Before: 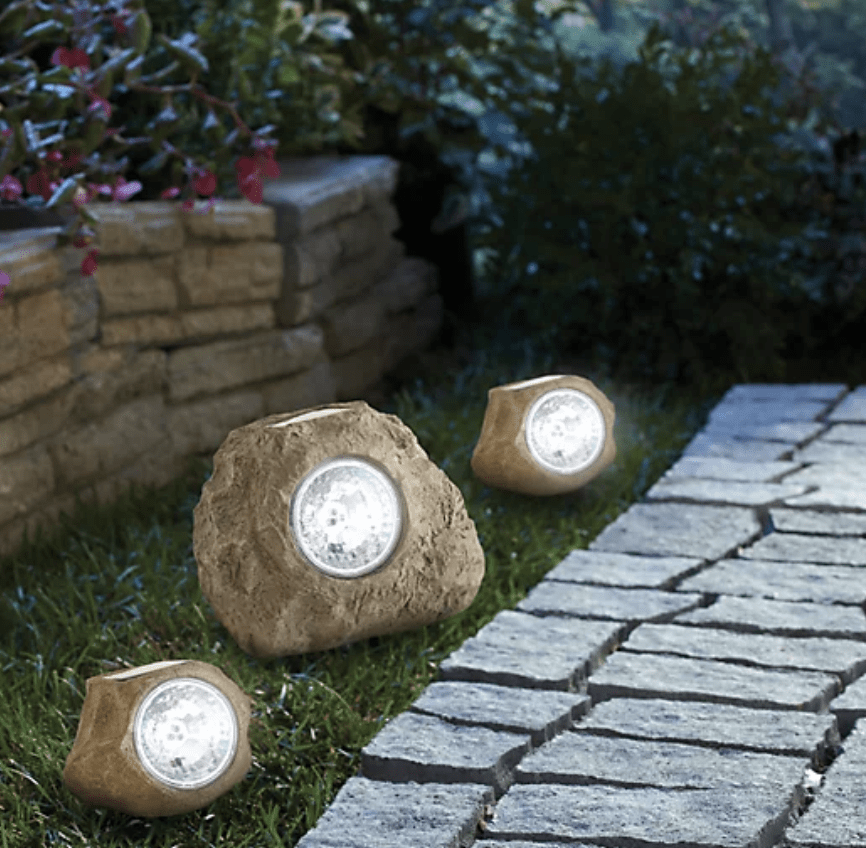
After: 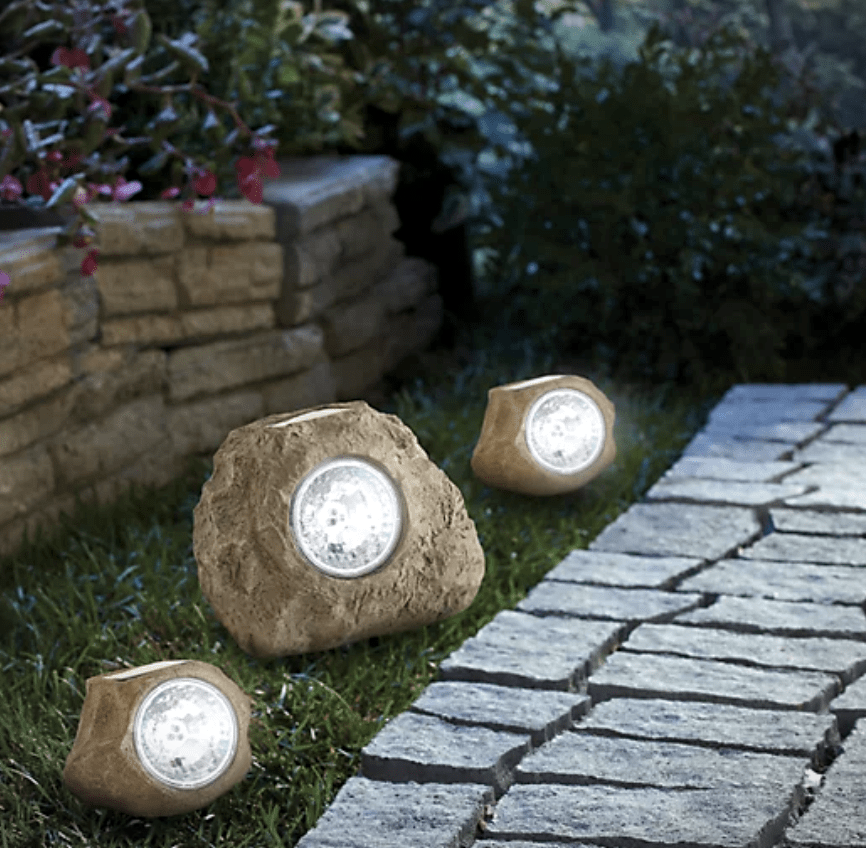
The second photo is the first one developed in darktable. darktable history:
local contrast: mode bilateral grid, contrast 19, coarseness 49, detail 119%, midtone range 0.2
vignetting: fall-off start 100.7%, fall-off radius 72.02%, width/height ratio 1.178
